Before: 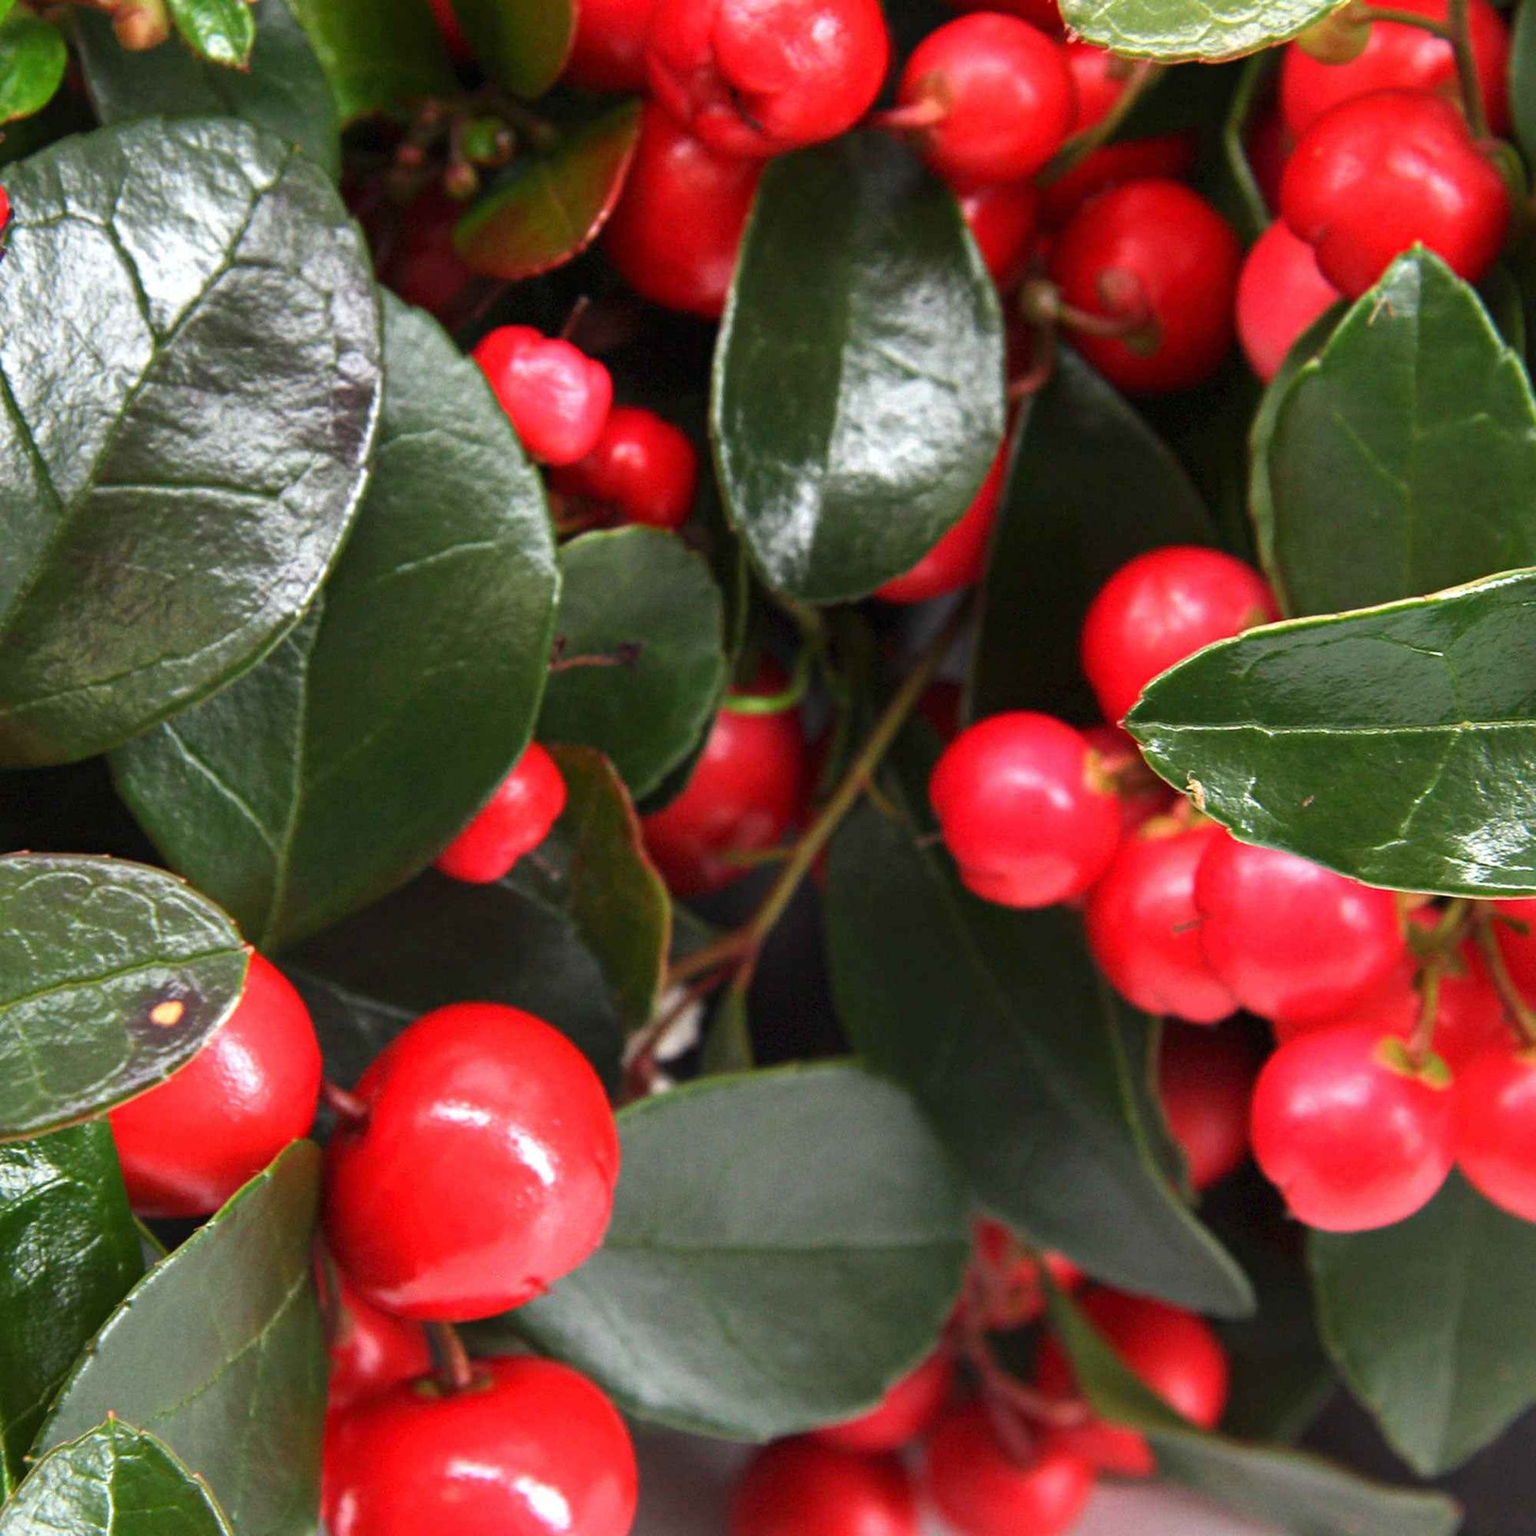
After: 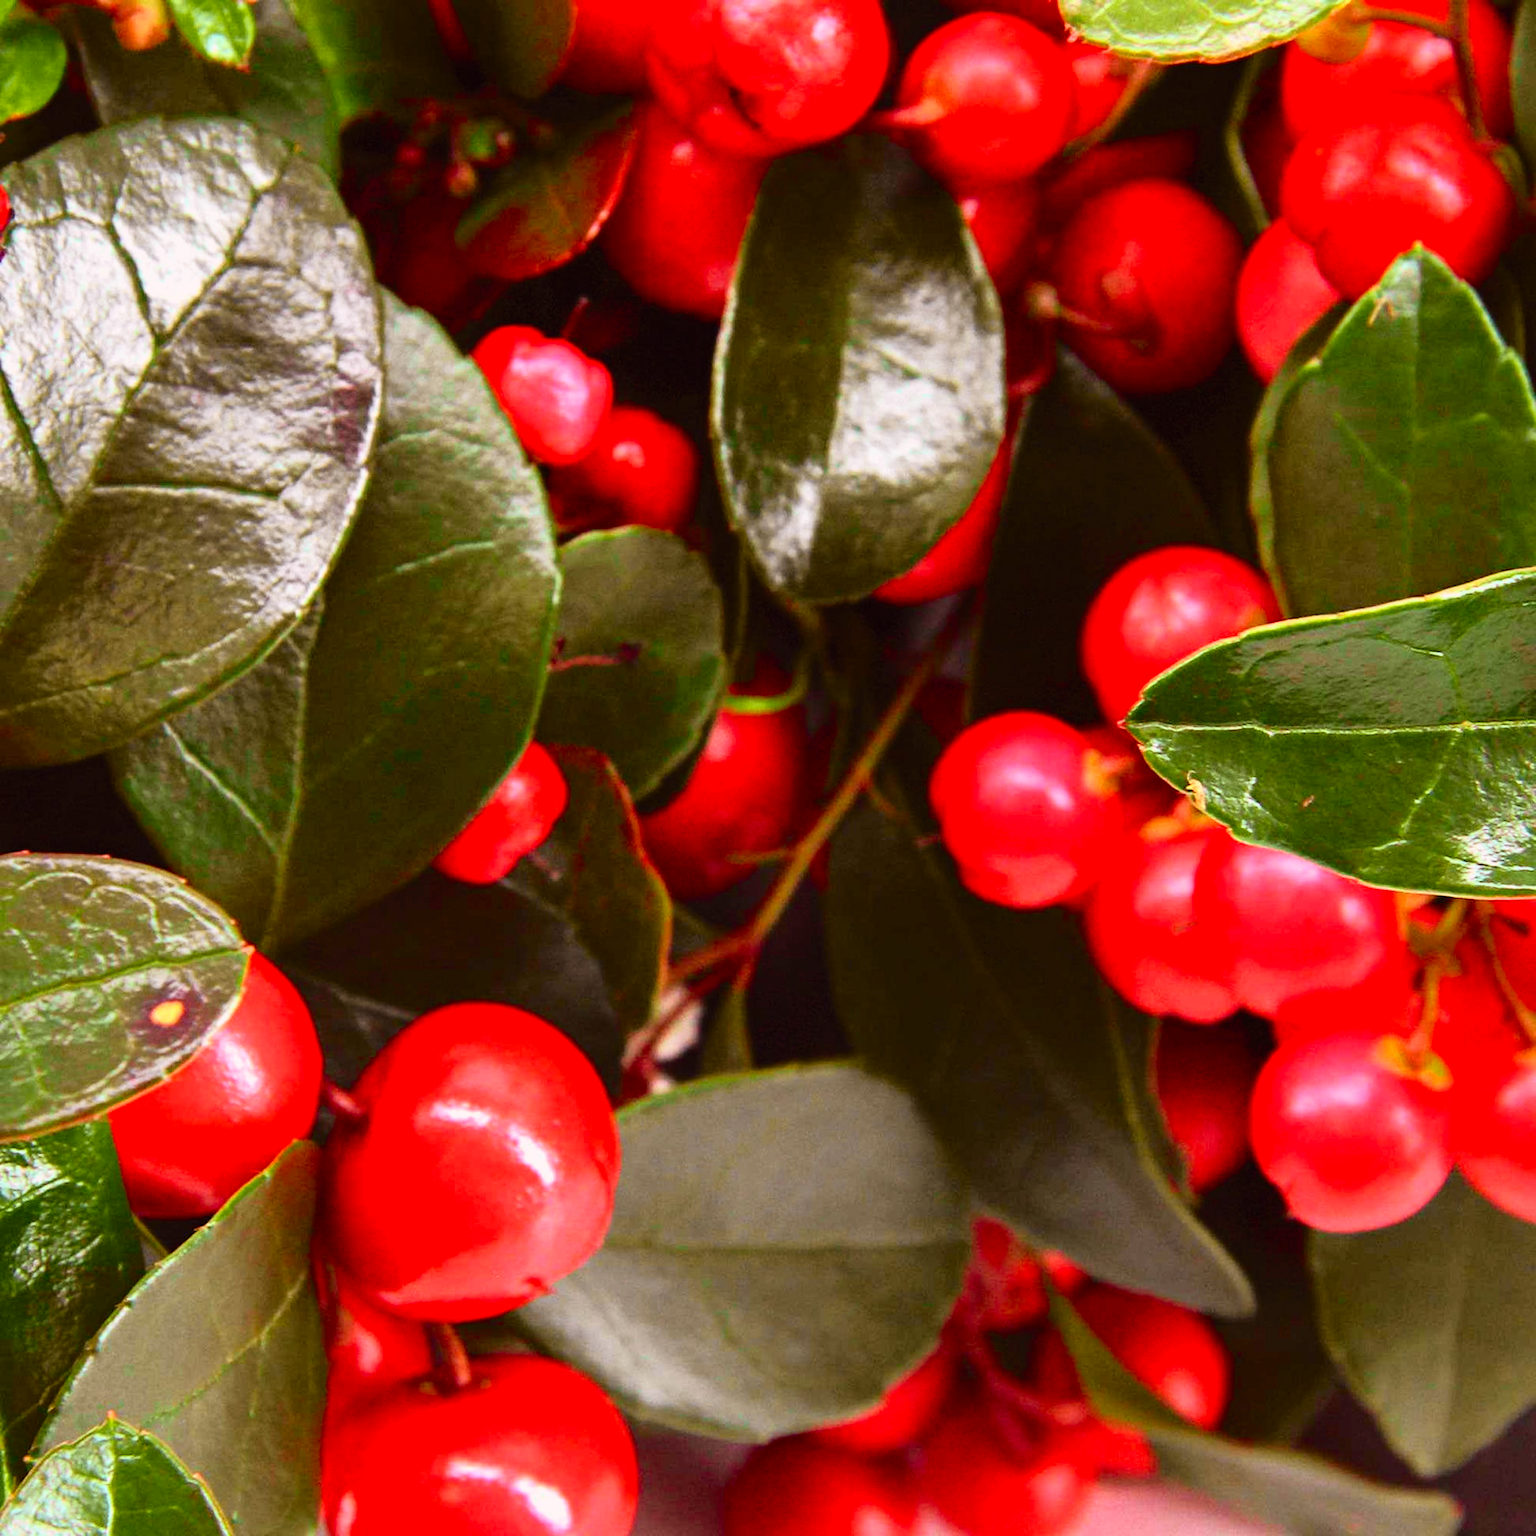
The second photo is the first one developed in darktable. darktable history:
tone curve: curves: ch0 [(0, 0.012) (0.144, 0.137) (0.326, 0.386) (0.489, 0.573) (0.656, 0.763) (0.849, 0.902) (1, 0.974)]; ch1 [(0, 0) (0.366, 0.367) (0.475, 0.453) (0.487, 0.501) (0.519, 0.527) (0.544, 0.579) (0.562, 0.619) (0.622, 0.694) (1, 1)]; ch2 [(0, 0) (0.333, 0.346) (0.375, 0.375) (0.424, 0.43) (0.476, 0.492) (0.502, 0.503) (0.533, 0.541) (0.572, 0.615) (0.605, 0.656) (0.641, 0.709) (1, 1)], color space Lab, independent channels, preserve colors none
white balance: emerald 1
rgb levels: mode RGB, independent channels, levels [[0, 0.5, 1], [0, 0.521, 1], [0, 0.536, 1]]
